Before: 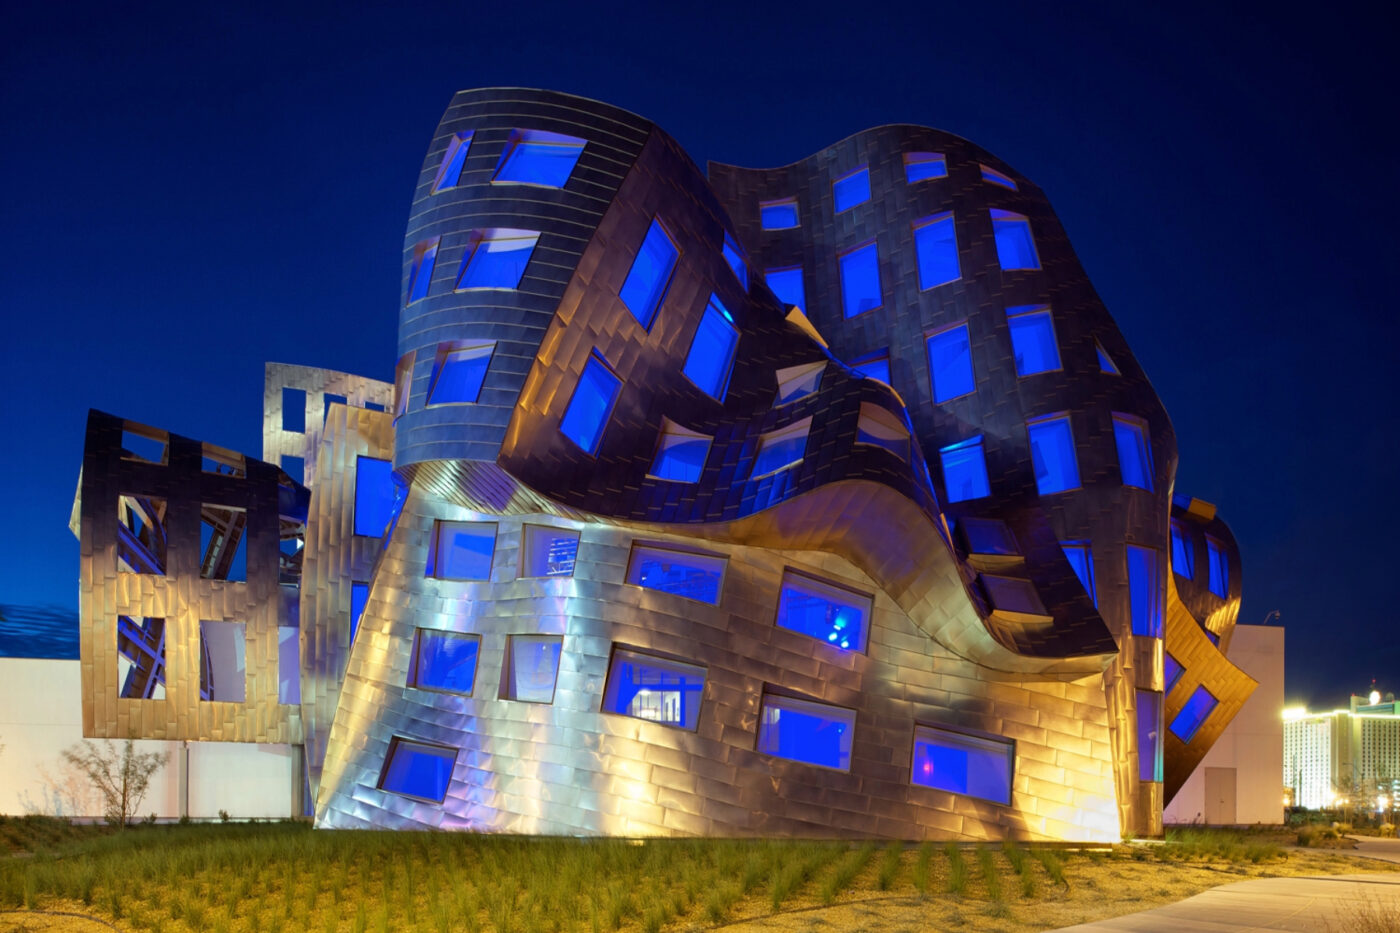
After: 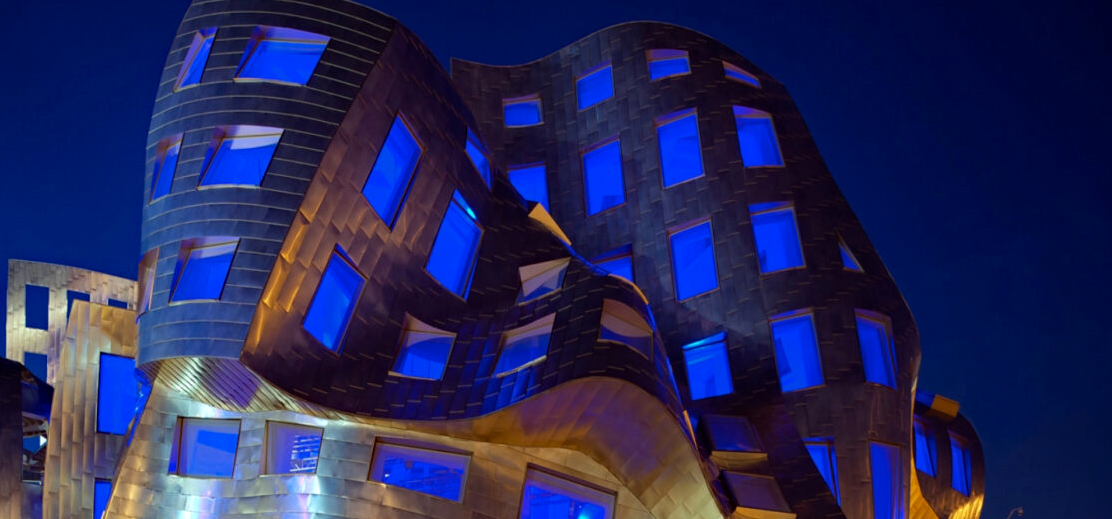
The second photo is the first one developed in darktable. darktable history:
crop: left 18.38%, top 11.092%, right 2.134%, bottom 33.217%
haze removal: compatibility mode true, adaptive false
